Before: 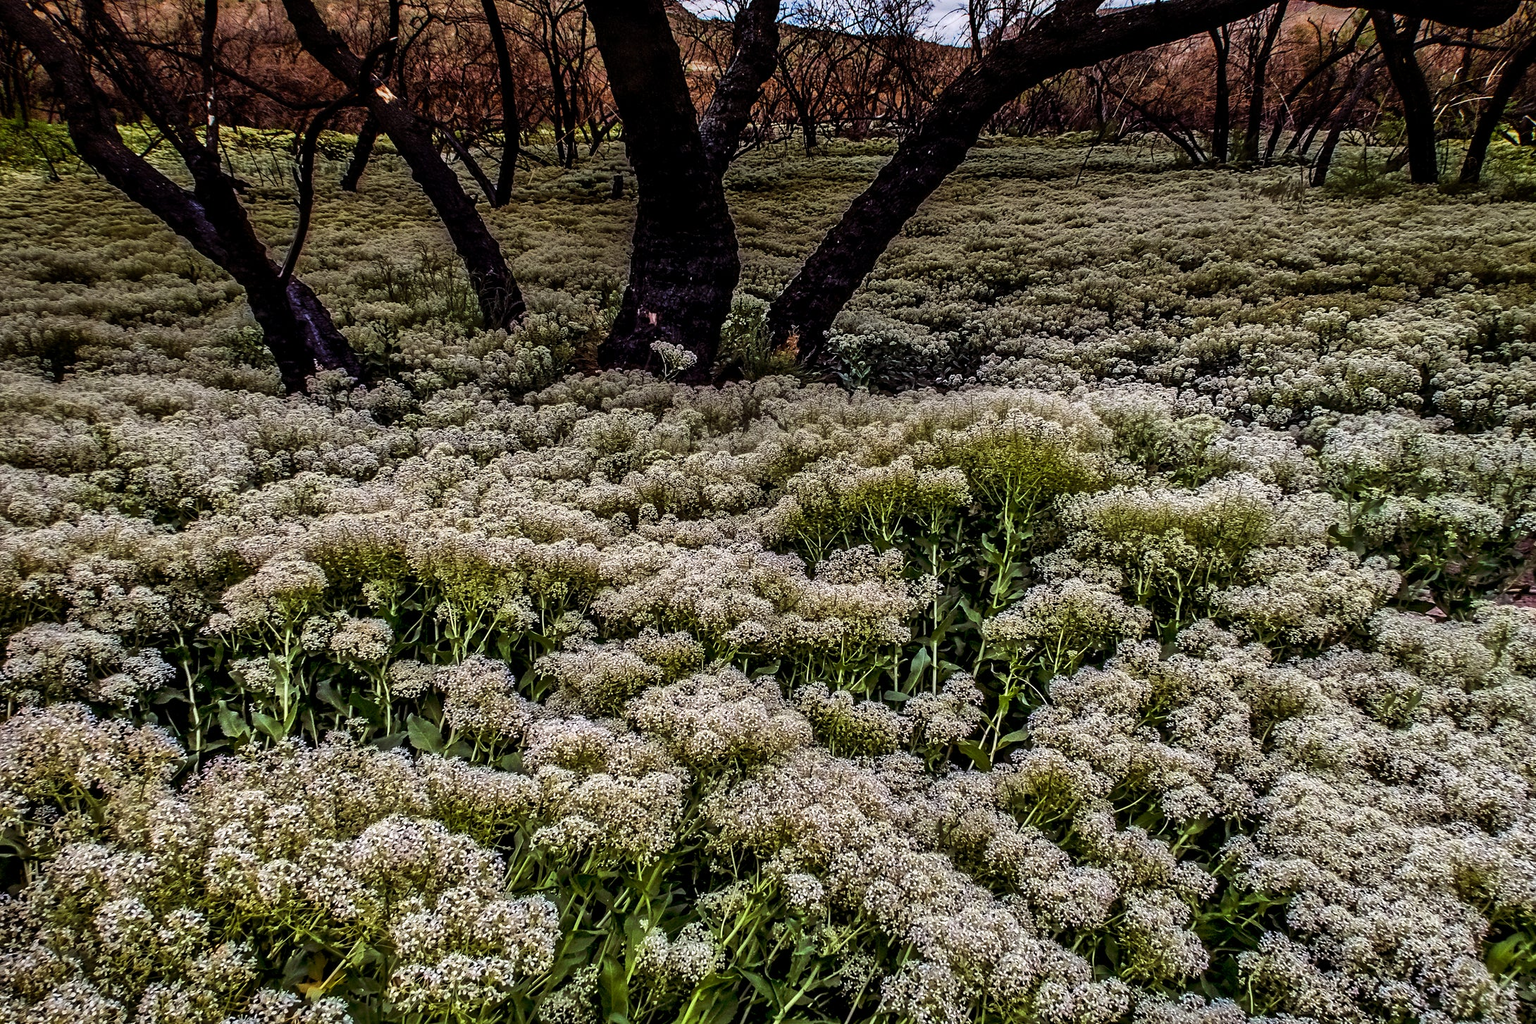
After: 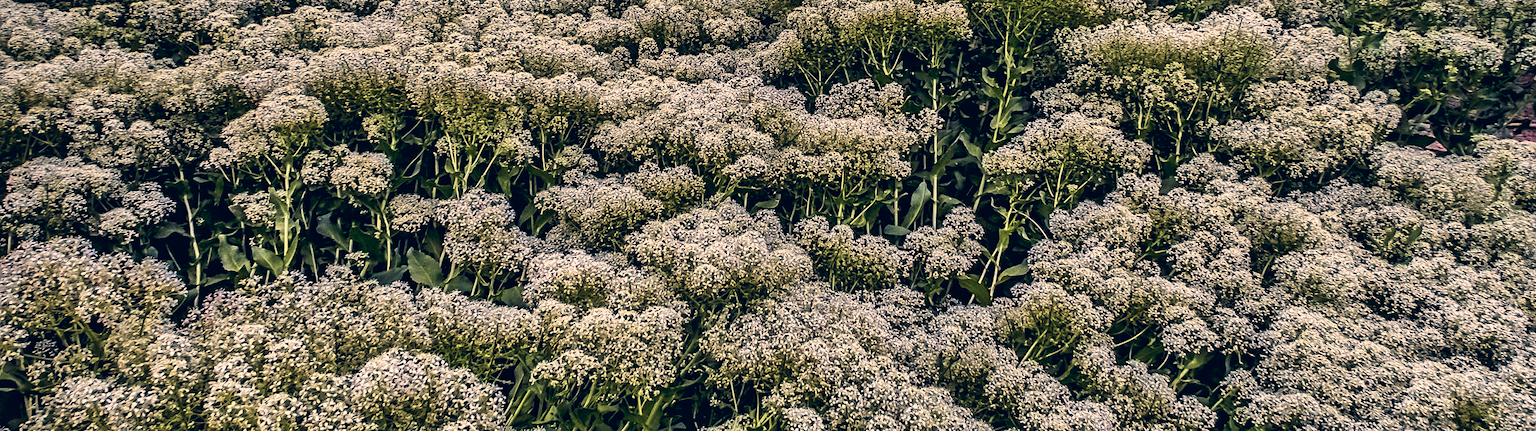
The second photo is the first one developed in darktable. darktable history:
tone curve: curves: ch0 [(0, 0.012) (0.056, 0.046) (0.218, 0.213) (0.606, 0.62) (0.82, 0.846) (1, 1)]; ch1 [(0, 0) (0.226, 0.261) (0.403, 0.437) (0.469, 0.472) (0.495, 0.499) (0.514, 0.504) (0.545, 0.555) (0.59, 0.598) (0.714, 0.733) (1, 1)]; ch2 [(0, 0) (0.269, 0.299) (0.459, 0.45) (0.498, 0.499) (0.523, 0.512) (0.568, 0.558) (0.634, 0.617) (0.702, 0.662) (0.781, 0.775) (1, 1)], color space Lab, independent channels, preserve colors none
color correction: highlights a* 10.32, highlights b* 14.66, shadows a* -9.59, shadows b* -15.02
crop: top 45.551%, bottom 12.262%
local contrast: mode bilateral grid, contrast 28, coarseness 16, detail 115%, midtone range 0.2
